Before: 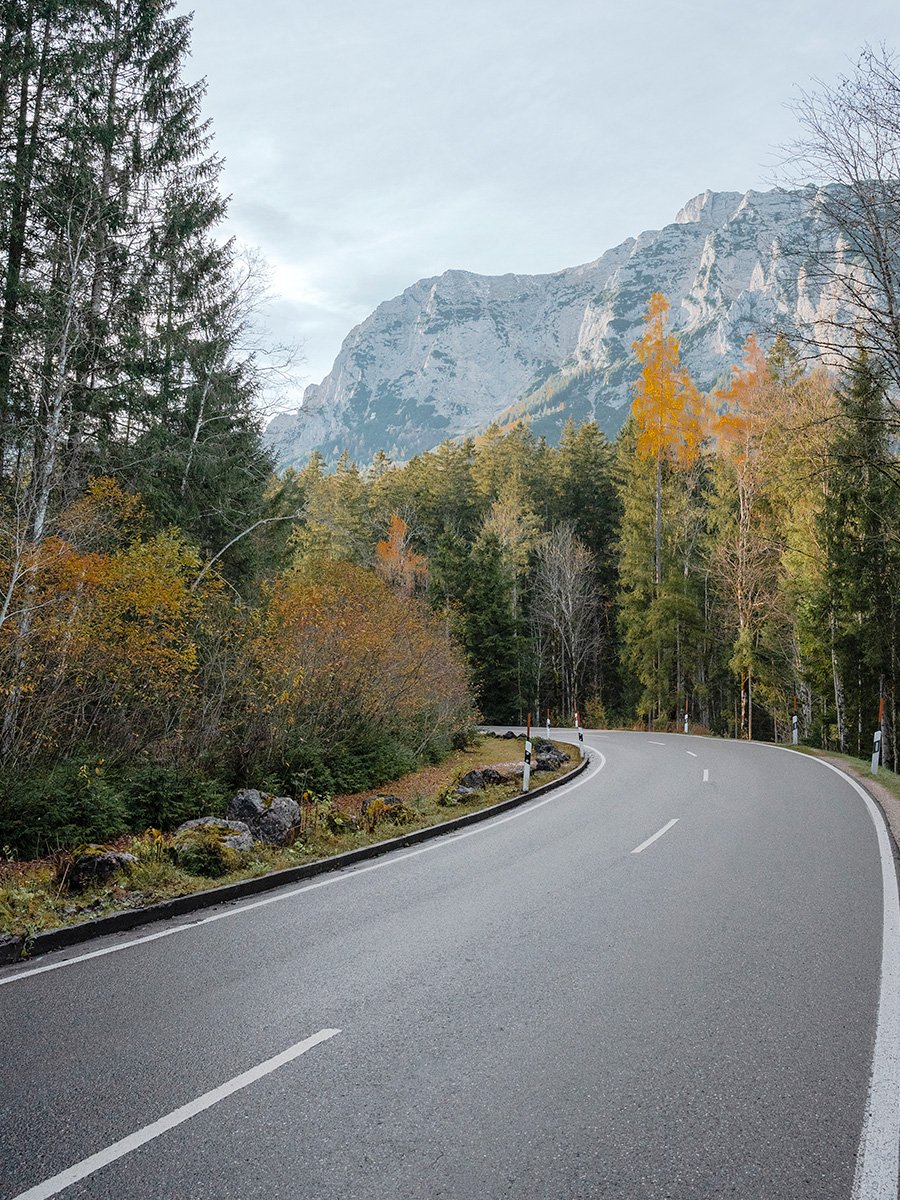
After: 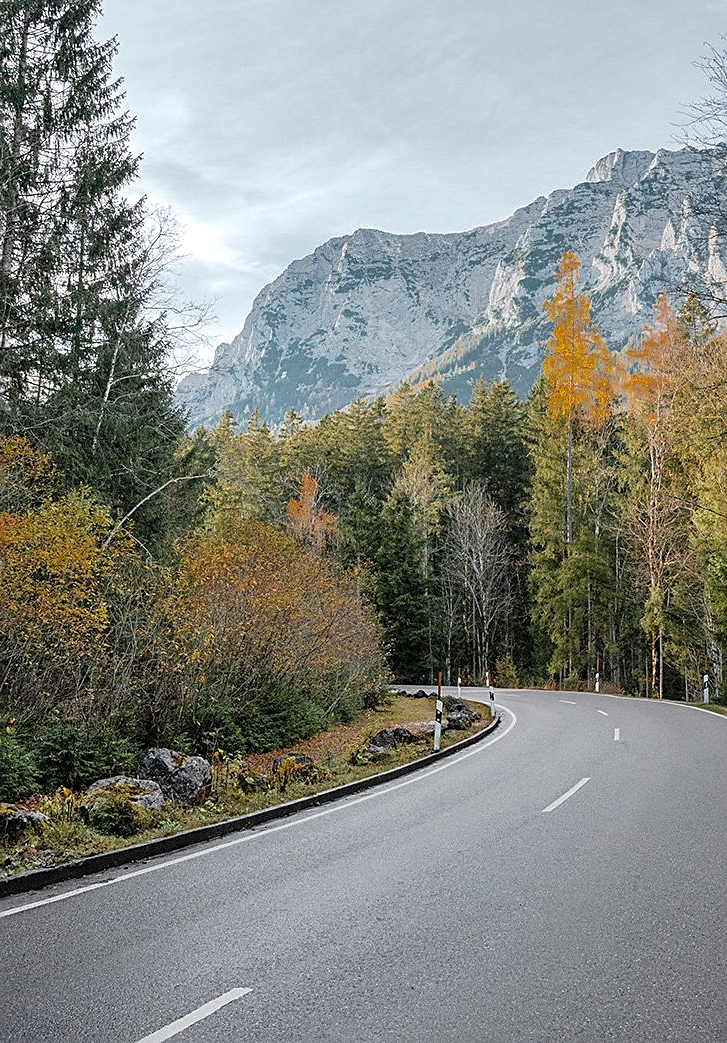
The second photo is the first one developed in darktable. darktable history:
crop: left 9.957%, top 3.5%, right 9.215%, bottom 9.527%
sharpen: on, module defaults
shadows and highlights: low approximation 0.01, soften with gaussian
local contrast: highlights 106%, shadows 99%, detail 119%, midtone range 0.2
